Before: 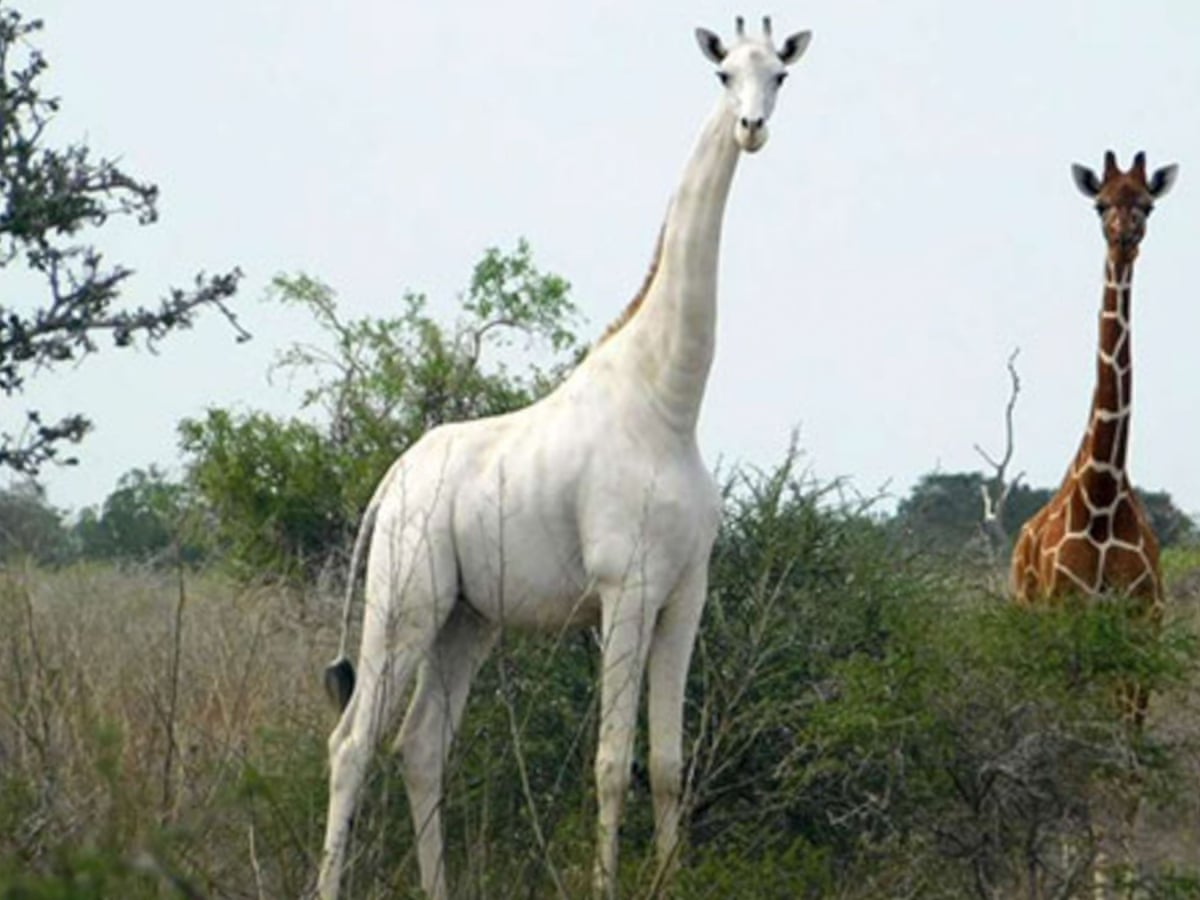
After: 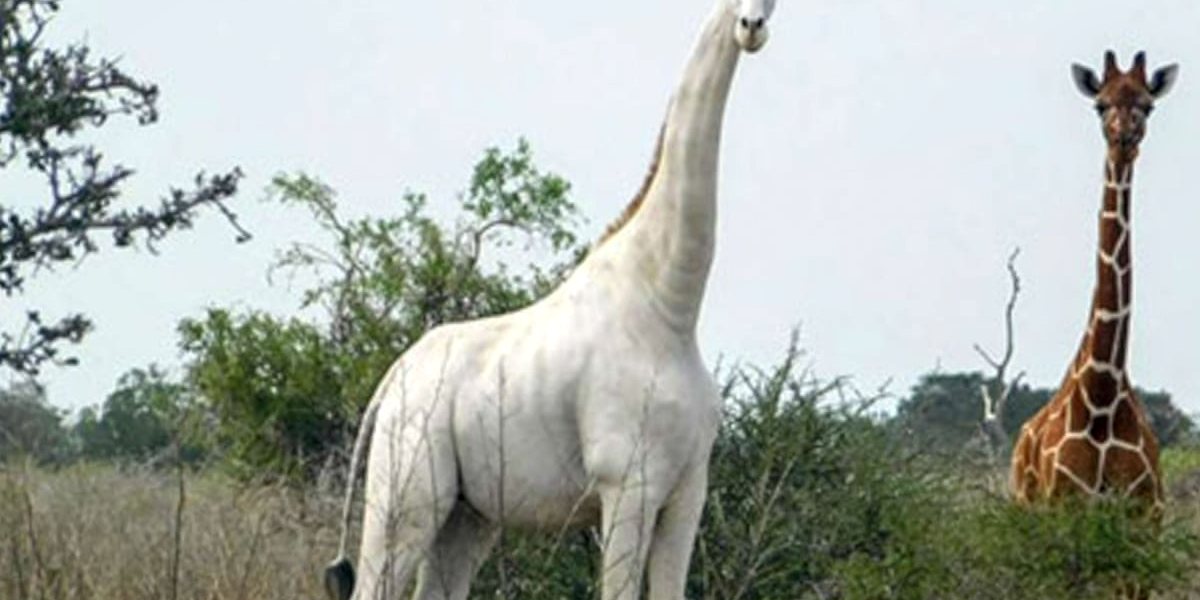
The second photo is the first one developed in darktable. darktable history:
crop: top 11.166%, bottom 22.168%
exposure: compensate highlight preservation false
local contrast: detail 130%
